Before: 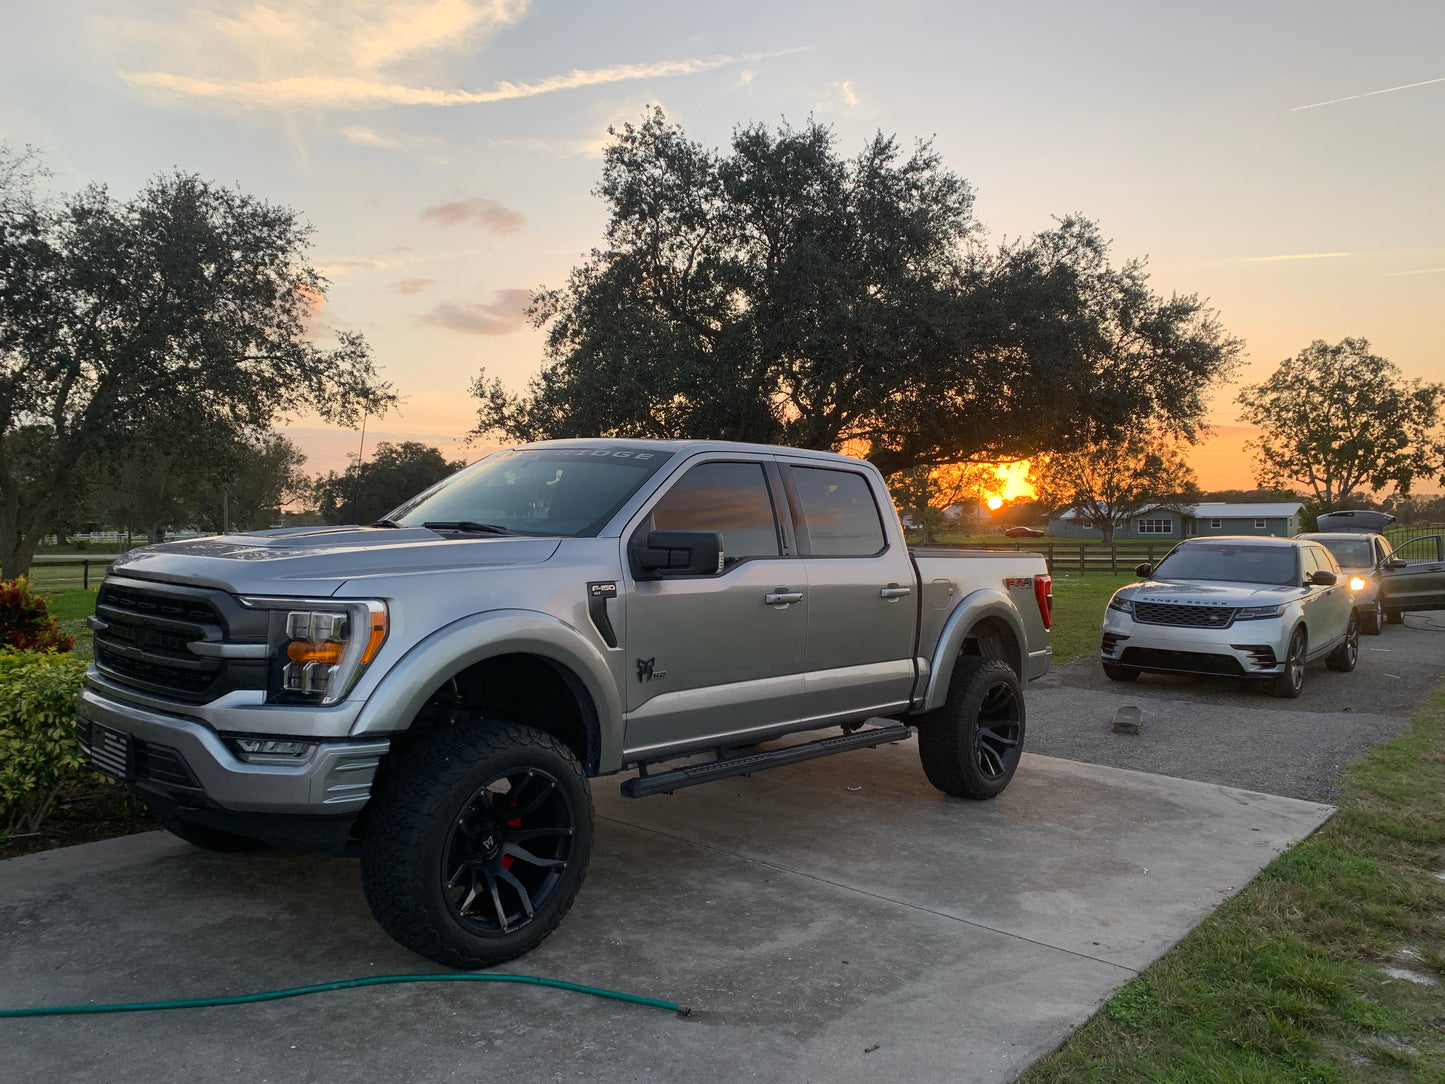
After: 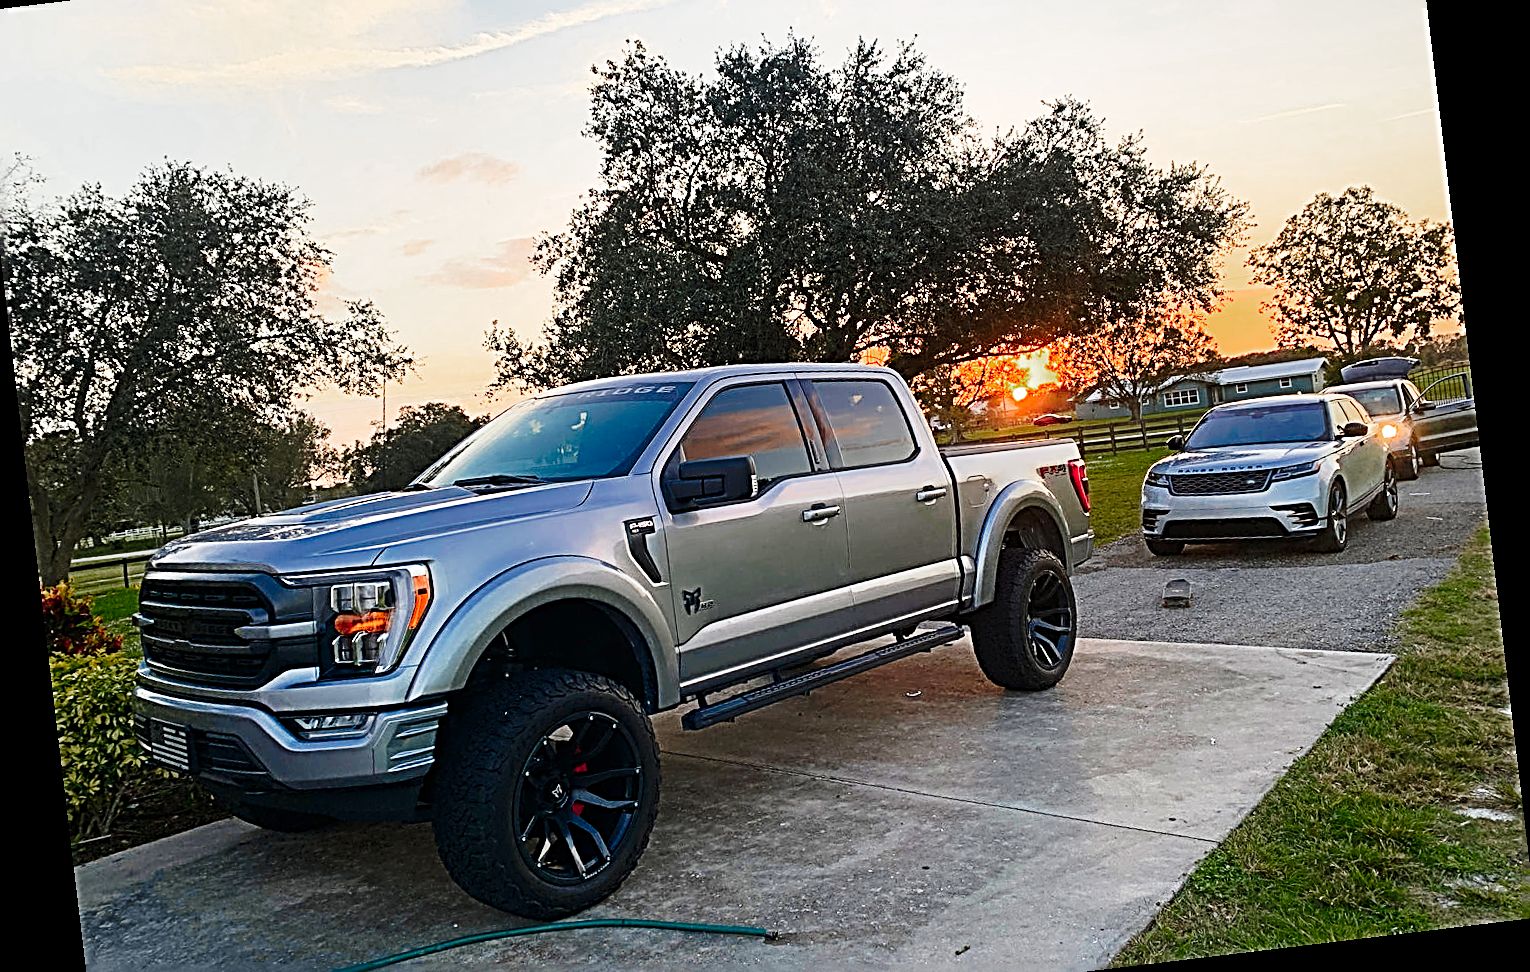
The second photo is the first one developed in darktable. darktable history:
crop and rotate: left 1.814%, top 12.818%, right 0.25%, bottom 9.225%
base curve: curves: ch0 [(0, 0) (0.028, 0.03) (0.121, 0.232) (0.46, 0.748) (0.859, 0.968) (1, 1)], preserve colors none
rotate and perspective: rotation -6.83°, automatic cropping off
sharpen: radius 3.158, amount 1.731
color zones: curves: ch0 [(0, 0.553) (0.123, 0.58) (0.23, 0.419) (0.468, 0.155) (0.605, 0.132) (0.723, 0.063) (0.833, 0.172) (0.921, 0.468)]; ch1 [(0.025, 0.645) (0.229, 0.584) (0.326, 0.551) (0.537, 0.446) (0.599, 0.911) (0.708, 1) (0.805, 0.944)]; ch2 [(0.086, 0.468) (0.254, 0.464) (0.638, 0.564) (0.702, 0.592) (0.768, 0.564)]
